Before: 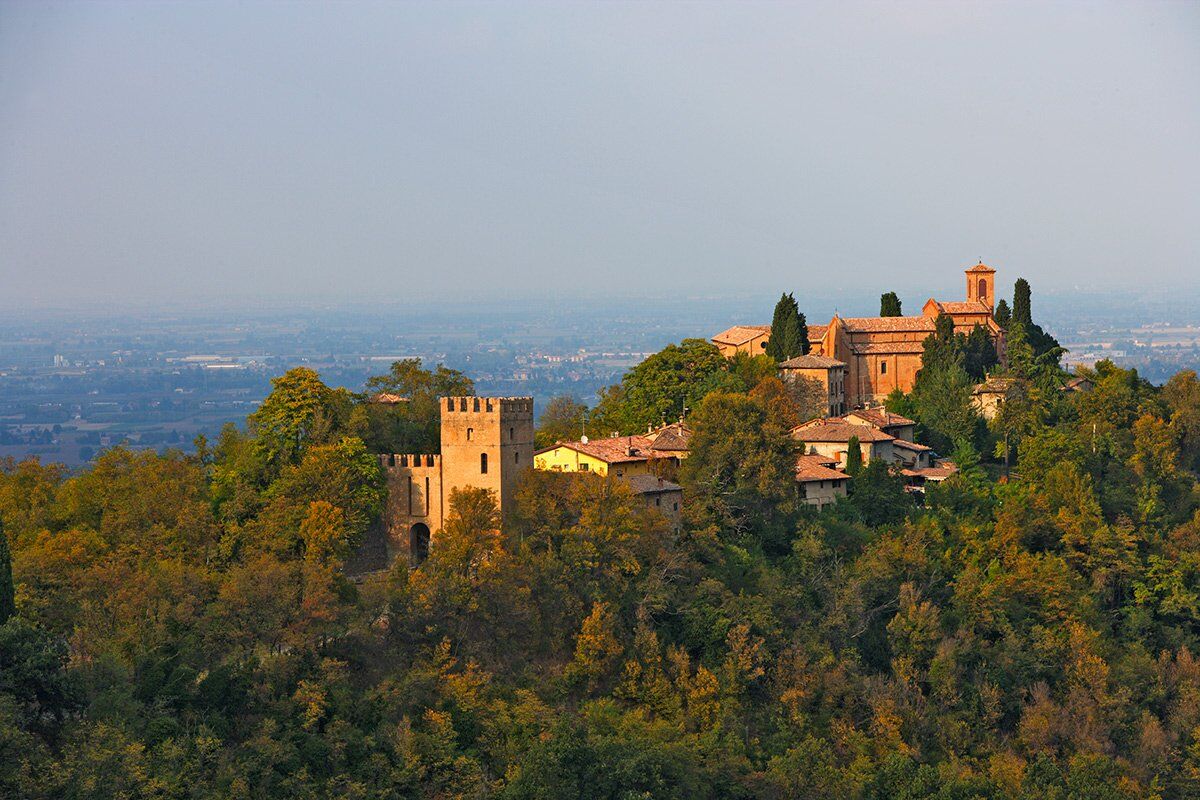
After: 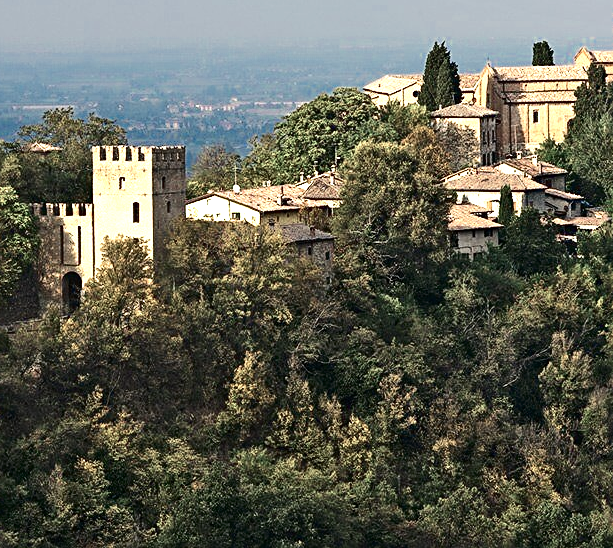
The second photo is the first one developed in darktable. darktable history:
tone curve: curves: ch0 [(0, 0) (0.003, 0.019) (0.011, 0.02) (0.025, 0.019) (0.044, 0.027) (0.069, 0.038) (0.1, 0.056) (0.136, 0.089) (0.177, 0.137) (0.224, 0.187) (0.277, 0.259) (0.335, 0.343) (0.399, 0.437) (0.468, 0.532) (0.543, 0.613) (0.623, 0.685) (0.709, 0.752) (0.801, 0.822) (0.898, 0.9) (1, 1)], color space Lab, independent channels, preserve colors none
contrast brightness saturation: contrast 0.09, saturation 0.266
color zones: curves: ch0 [(0.25, 0.667) (0.758, 0.368)]; ch1 [(0.215, 0.245) (0.761, 0.373)]; ch2 [(0.247, 0.554) (0.761, 0.436)]
crop and rotate: left 29.006%, top 31.448%, right 19.859%
sharpen: on, module defaults
